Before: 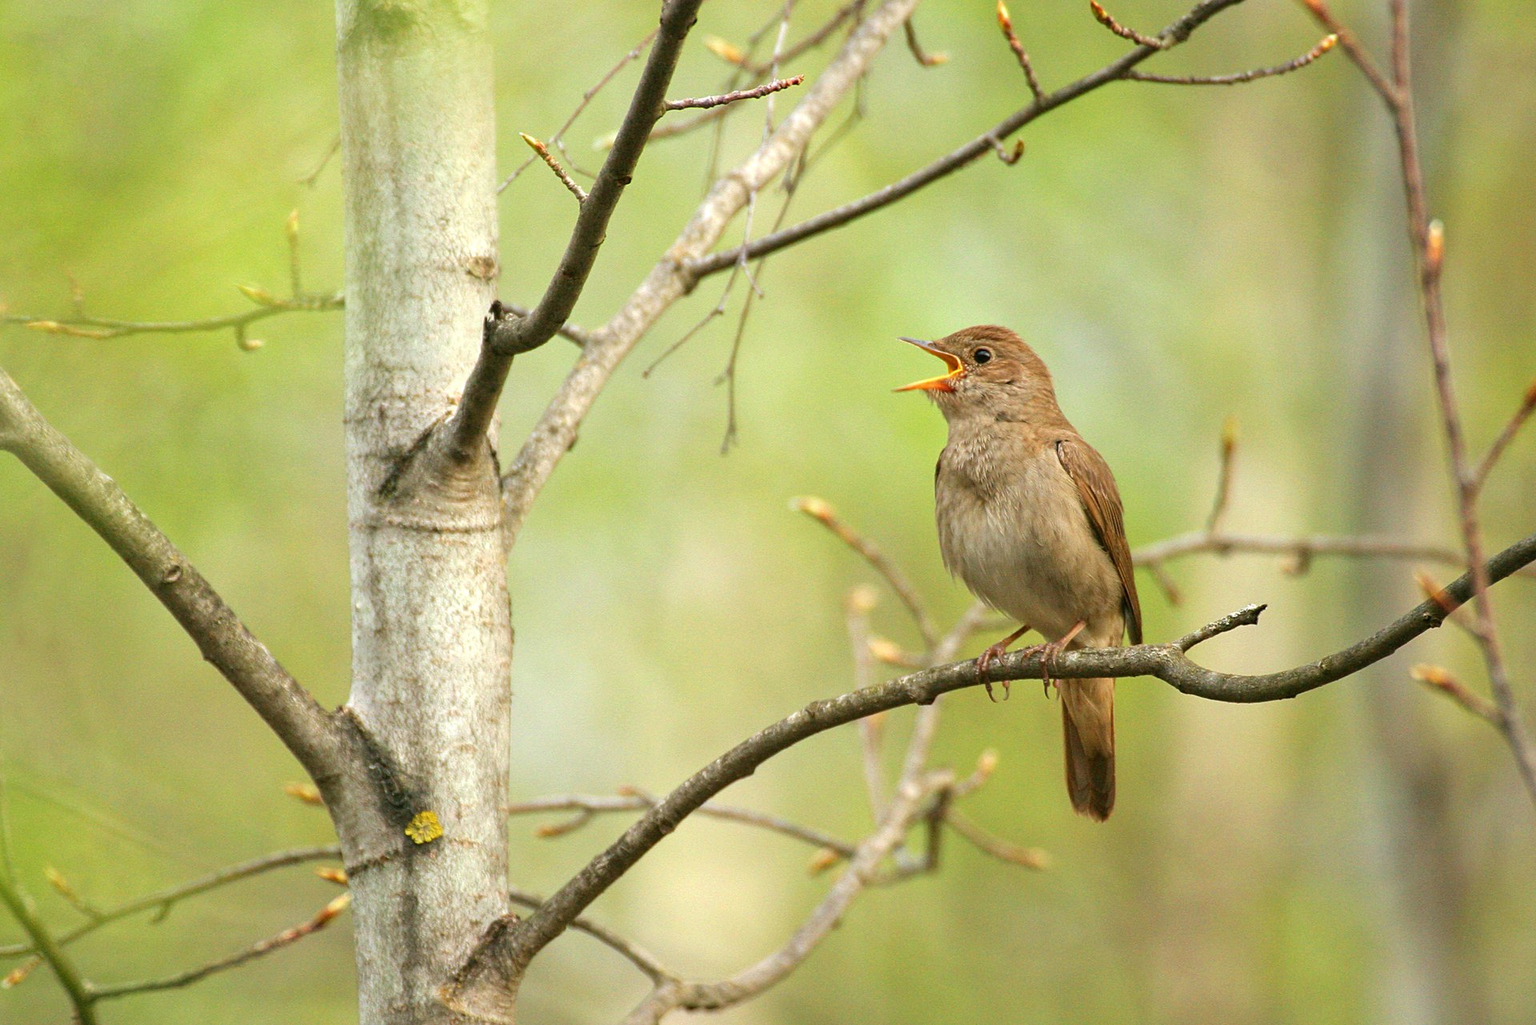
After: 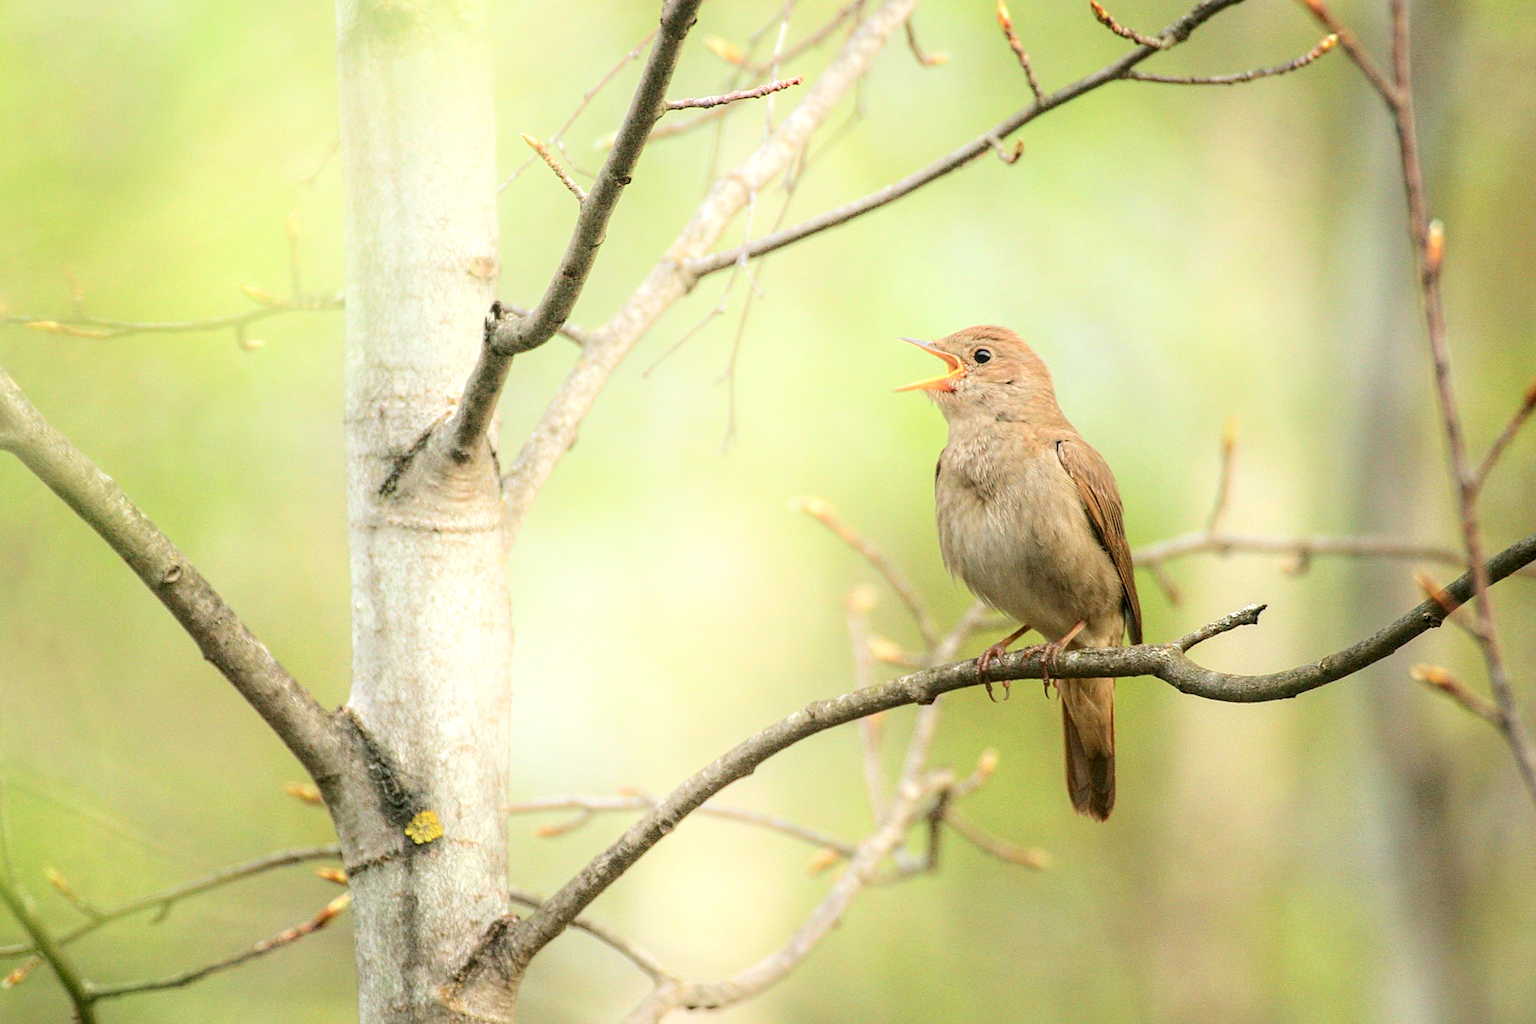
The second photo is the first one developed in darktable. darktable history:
local contrast: on, module defaults
shadows and highlights: shadows -89.14, highlights 89.95, soften with gaussian
tone equalizer: on, module defaults
exposure: compensate exposure bias true, compensate highlight preservation false
